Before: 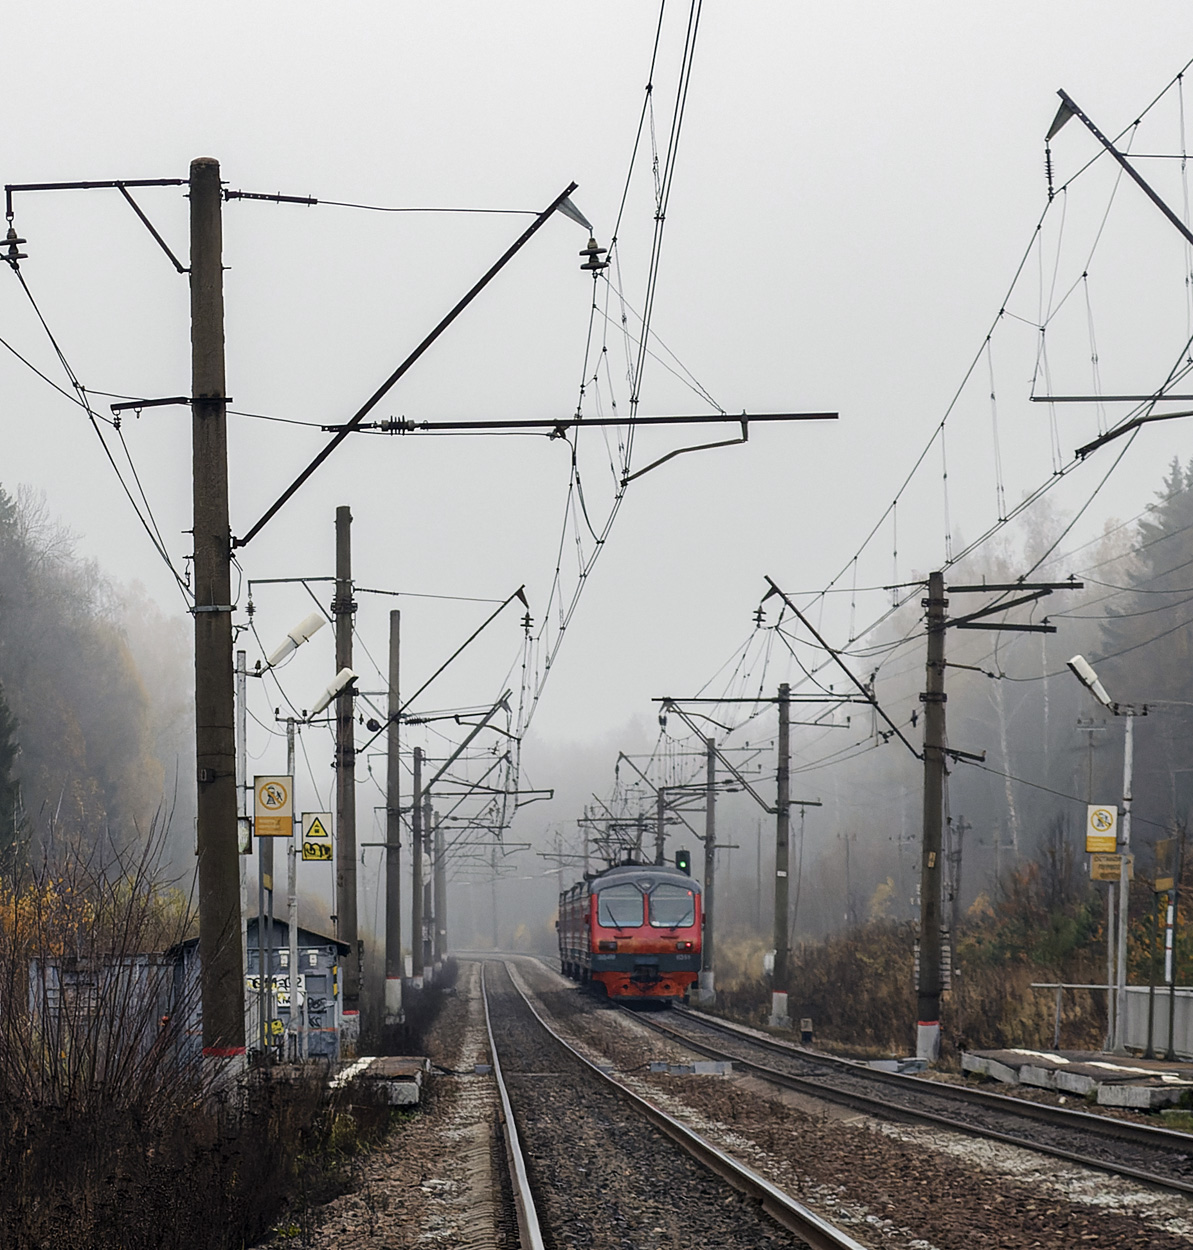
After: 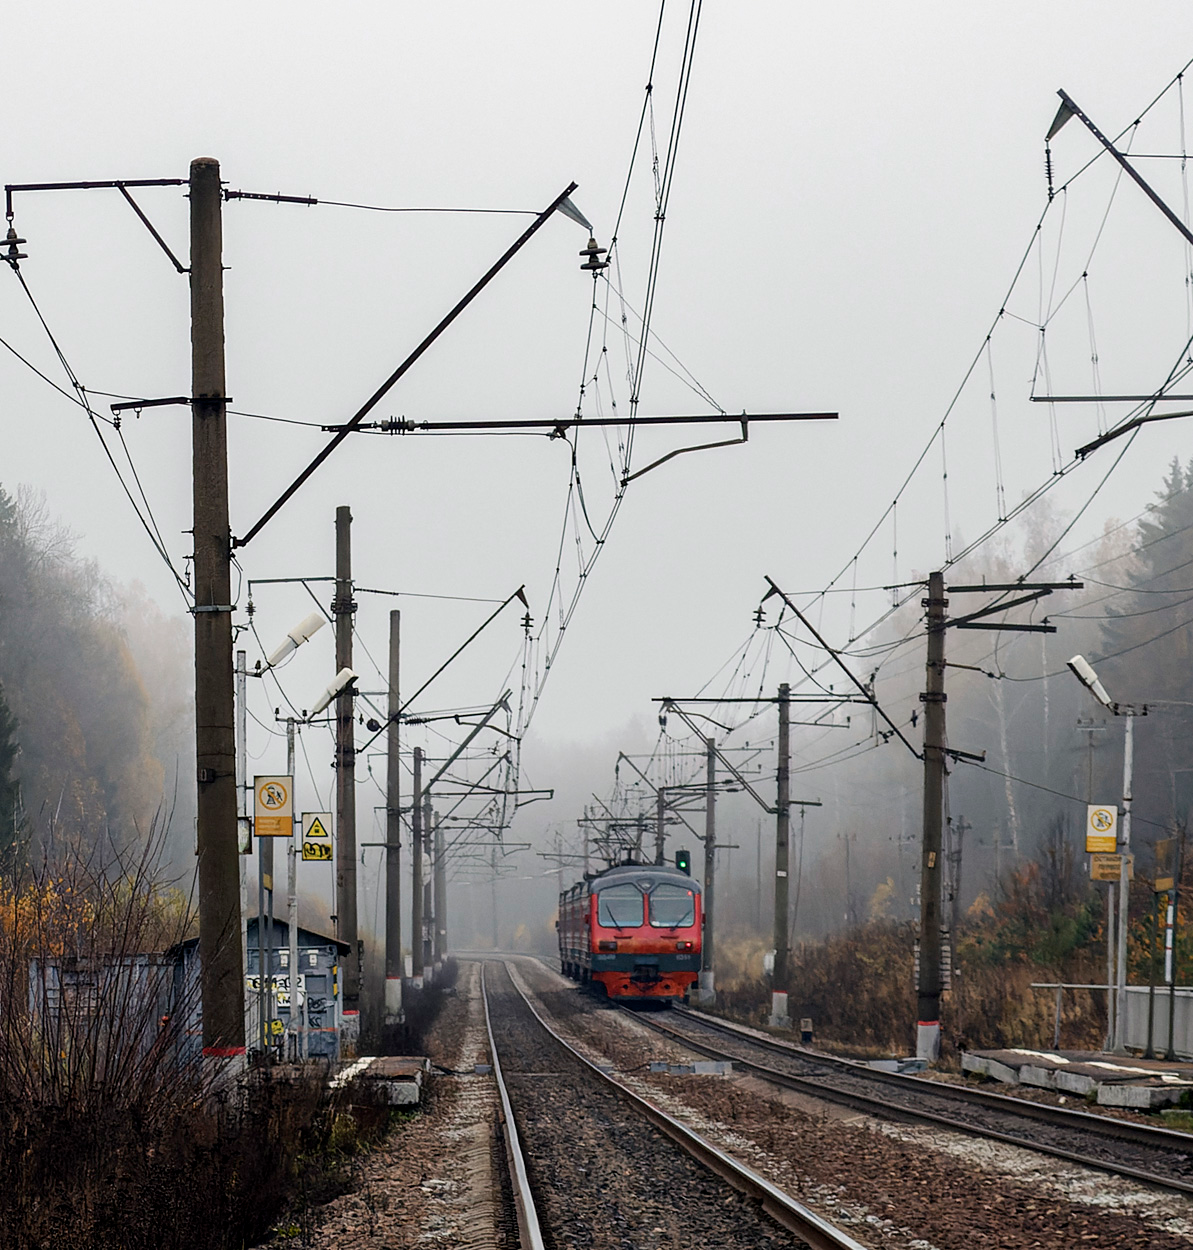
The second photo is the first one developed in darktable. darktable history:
exposure: black level correction 0.002, compensate highlight preservation false
